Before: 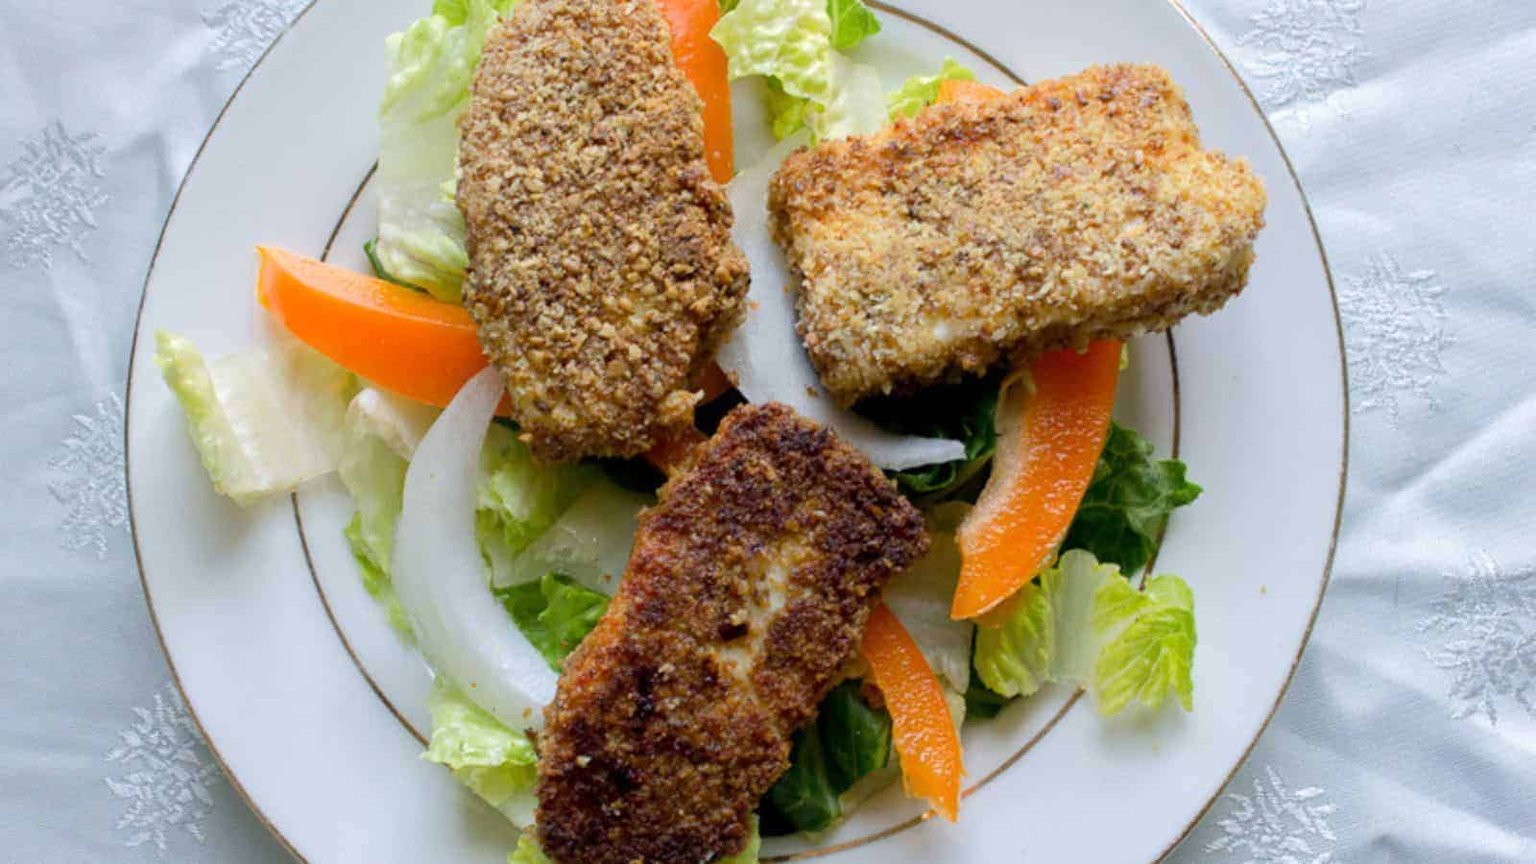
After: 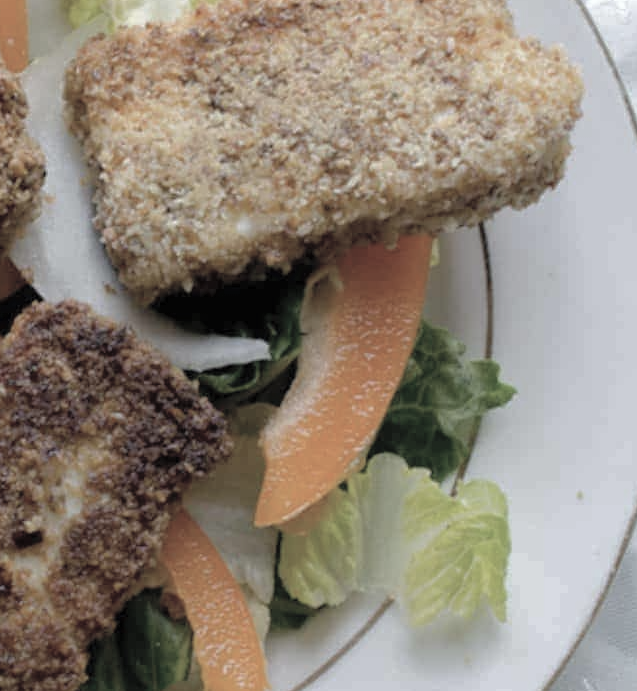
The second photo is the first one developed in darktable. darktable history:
contrast brightness saturation: brightness 0.187, saturation -0.497
crop: left 46.049%, top 13.277%, right 14.116%, bottom 9.866%
base curve: curves: ch0 [(0, 0) (0.595, 0.418) (1, 1)], preserve colors average RGB
